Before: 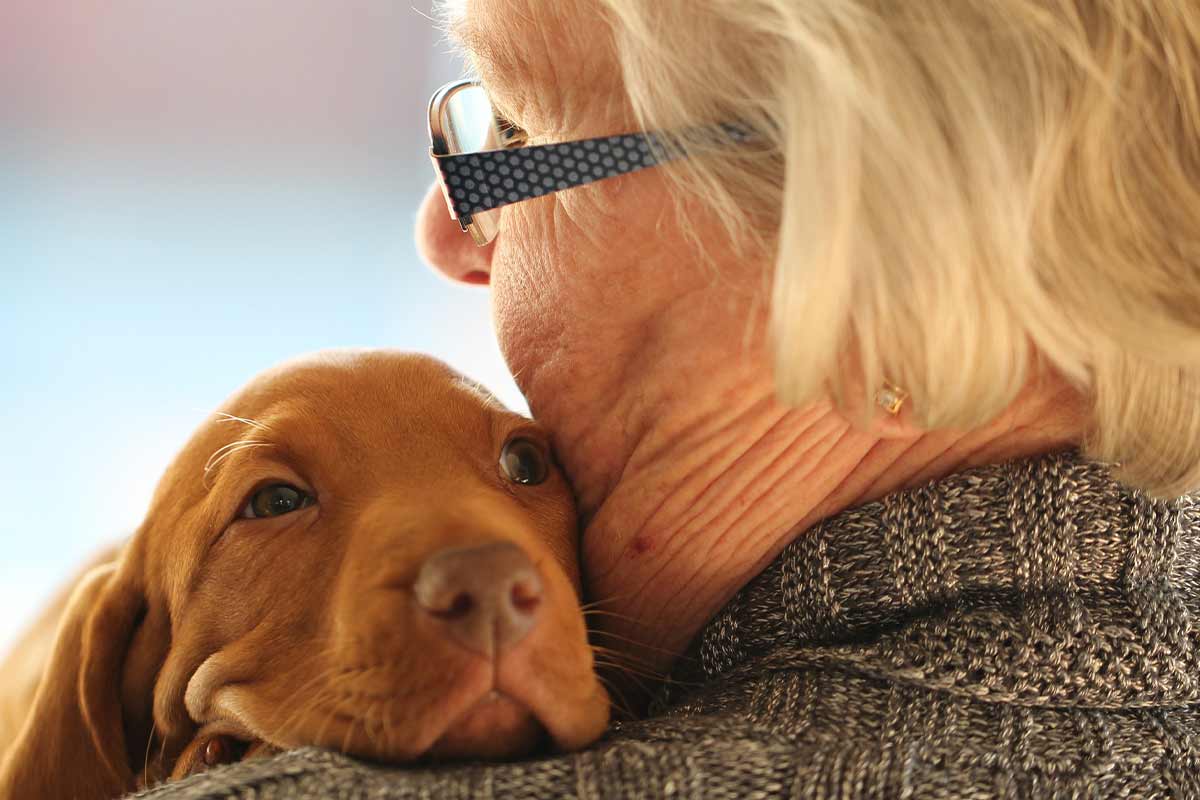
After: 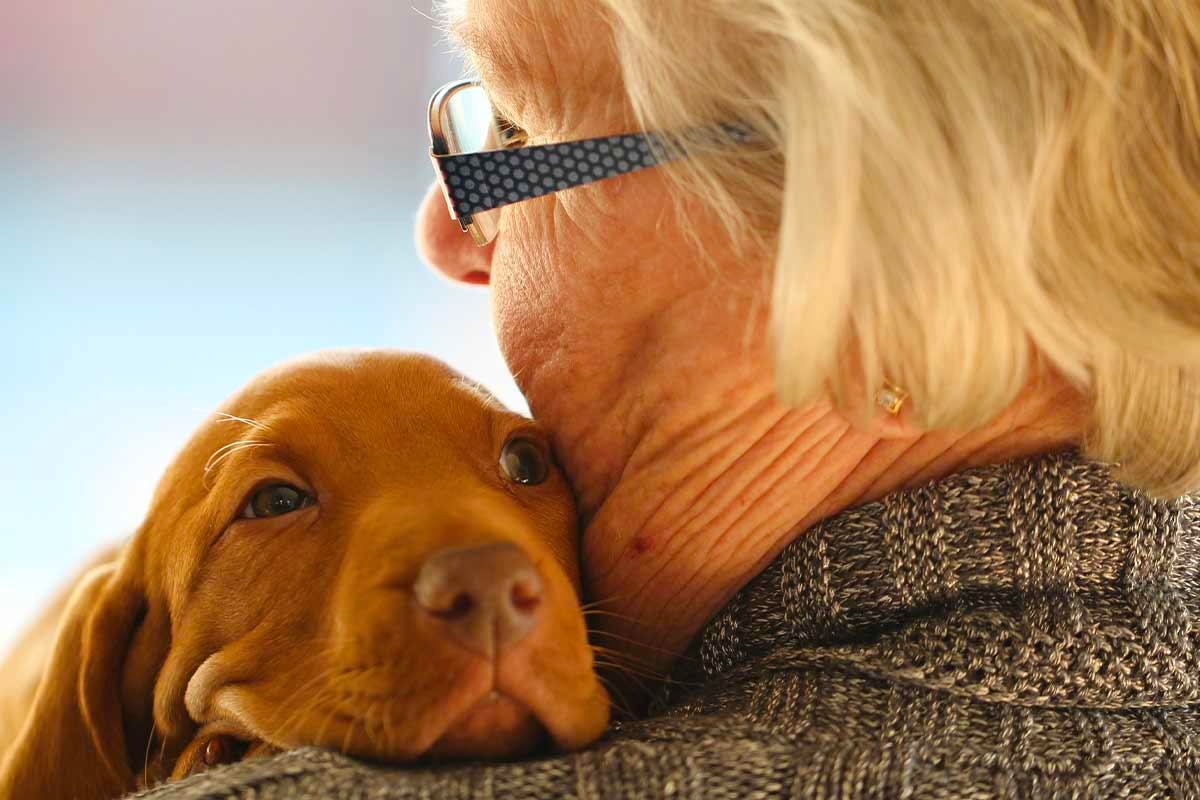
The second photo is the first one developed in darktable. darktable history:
color balance rgb: linear chroma grading › shadows 19.352%, linear chroma grading › highlights 3.724%, linear chroma grading › mid-tones 10.04%, perceptual saturation grading › global saturation 0.03%, global vibrance 20%
